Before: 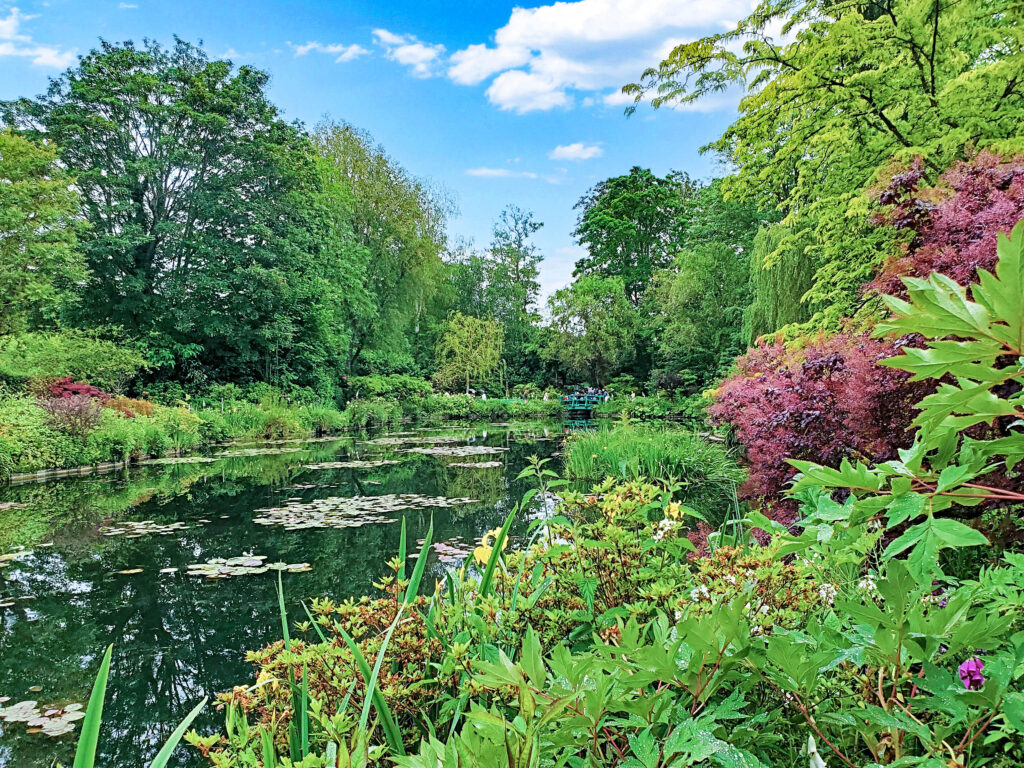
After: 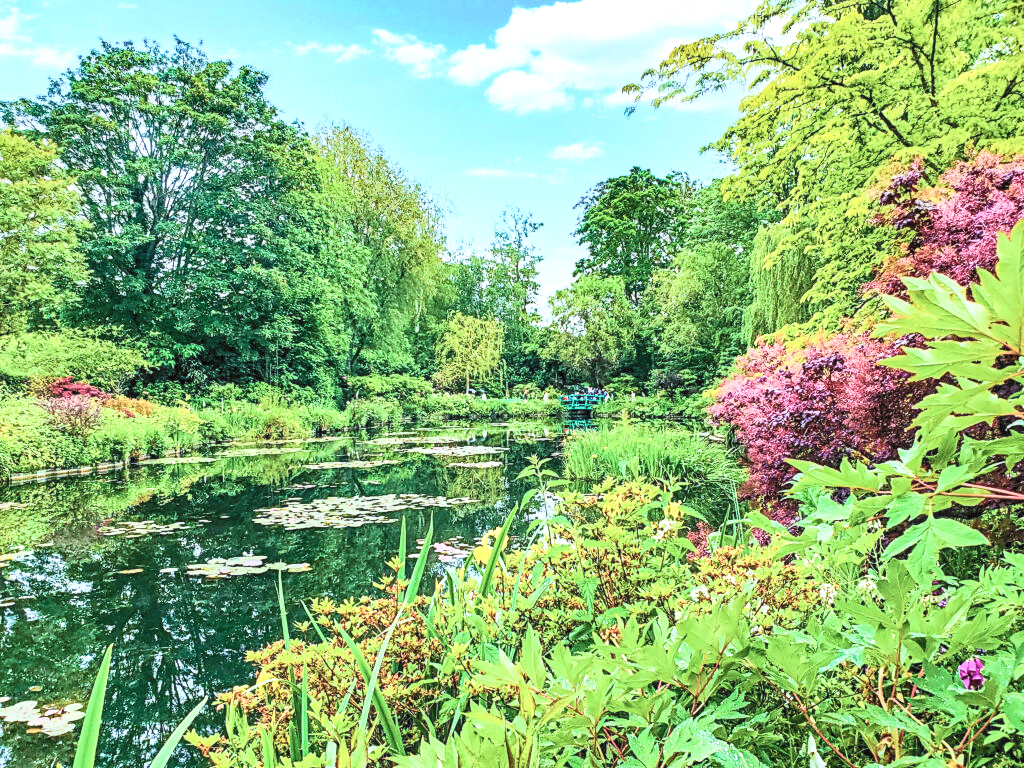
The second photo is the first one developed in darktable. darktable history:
local contrast: on, module defaults
color balance rgb: perceptual saturation grading › global saturation 20%, global vibrance 20%
contrast brightness saturation: contrast 0.43, brightness 0.56, saturation -0.19
velvia: strength 45%
